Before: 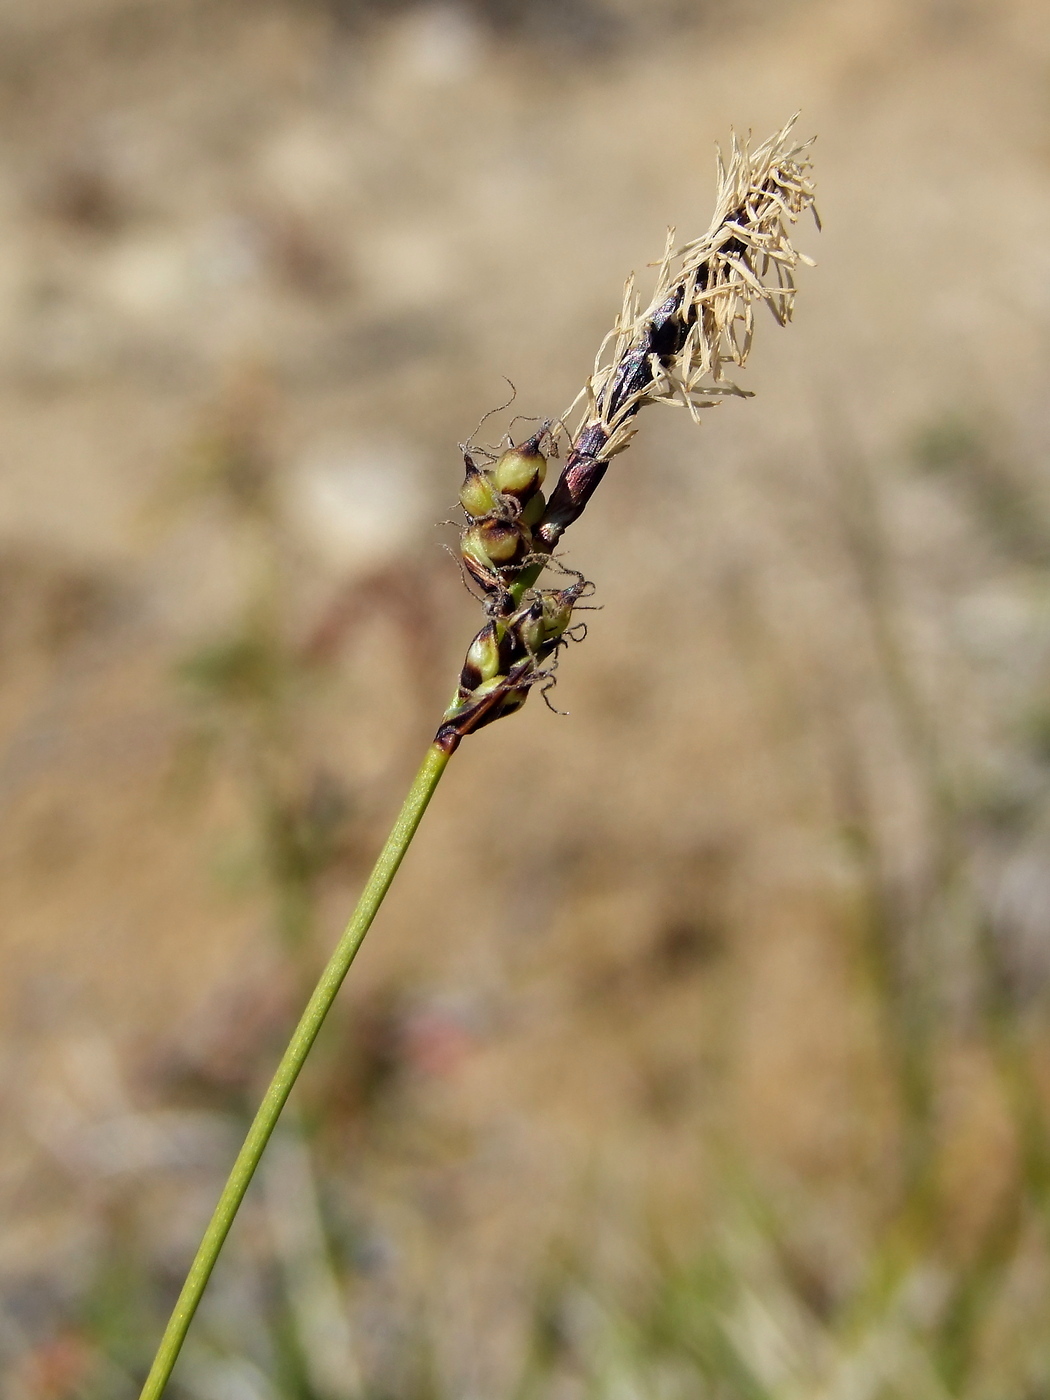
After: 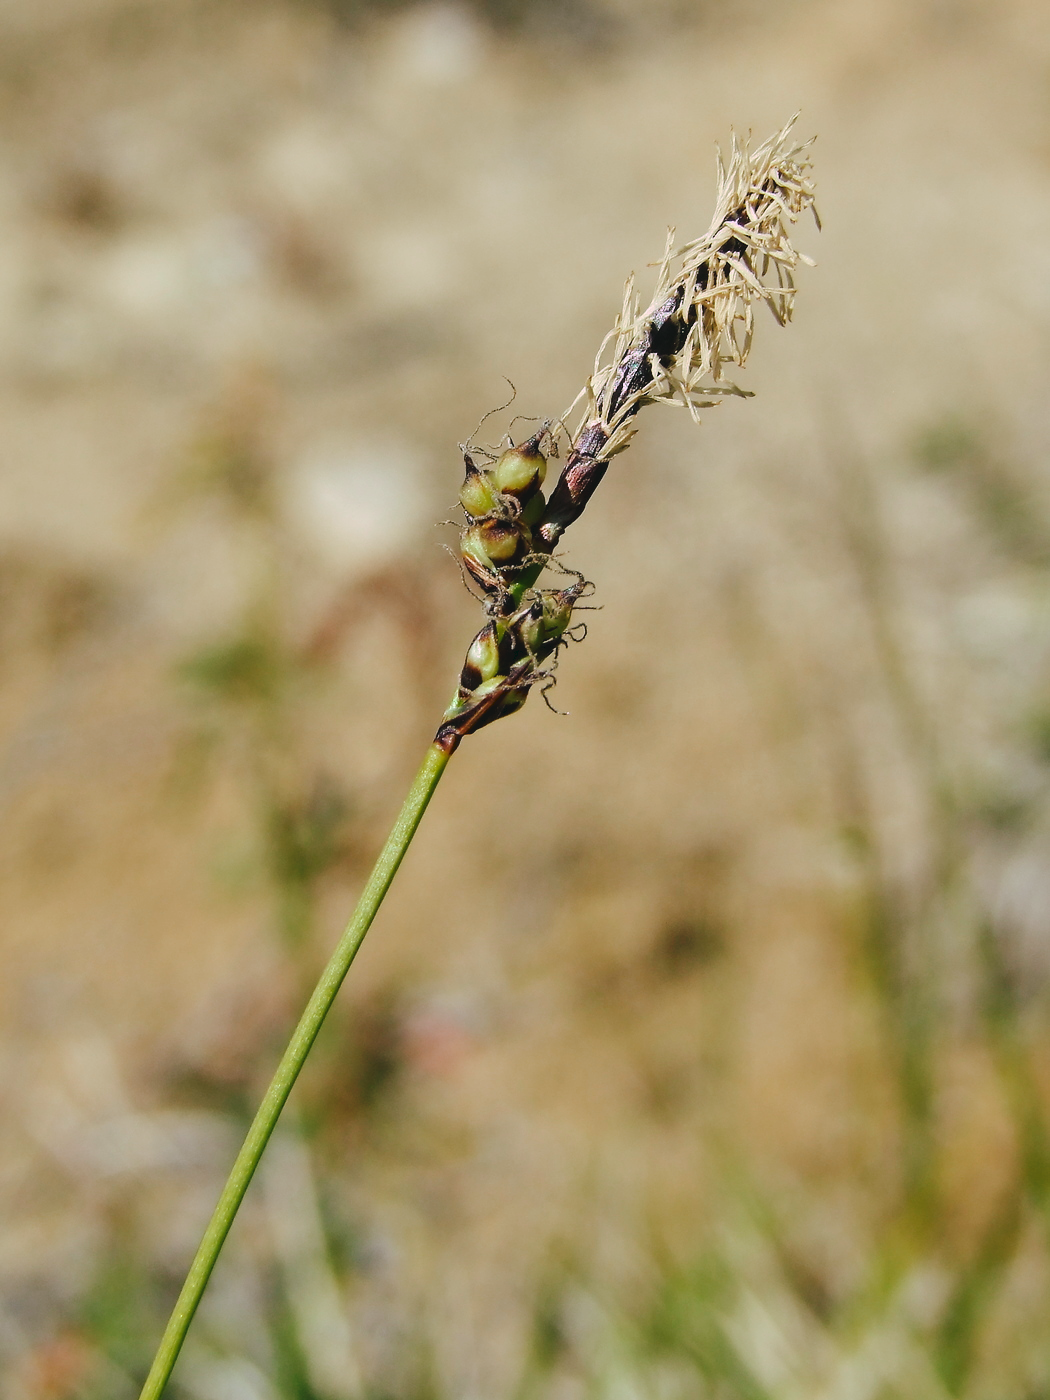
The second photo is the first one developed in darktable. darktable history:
tone curve: curves: ch0 [(0, 0) (0.003, 0.054) (0.011, 0.058) (0.025, 0.069) (0.044, 0.087) (0.069, 0.1) (0.1, 0.123) (0.136, 0.152) (0.177, 0.183) (0.224, 0.234) (0.277, 0.291) (0.335, 0.367) (0.399, 0.441) (0.468, 0.524) (0.543, 0.6) (0.623, 0.673) (0.709, 0.744) (0.801, 0.812) (0.898, 0.89) (1, 1)], preserve colors none
color look up table: target L [98.64, 96.69, 91.16, 87.86, 86.97, 87.43, 82.78, 69.01, 66.35, 60.61, 61.92, 46.1, 33.78, 16.89, 201.76, 83.21, 72.89, 69.57, 71.26, 61.04, 55.14, 48.55, 48.86, 45.79, 17.53, 2.07, 96.47, 80.2, 80.24, 76.92, 71.46, 60.05, 57.88, 57.49, 52.9, 42.95, 35.51, 41.53, 32.36, 39.82, 19.19, 15.24, 5.895, 96.85, 94.04, 64.09, 54.17, 54.51, 37.19], target a [-29.31, -36.21, -6.63, -40.39, -36.8, -55.13, -76.24, -55.14, -21.57, -61.13, -44.58, -26.88, -33.82, -23.17, 0, 5.447, -1.308, 32.26, 42.58, 1.532, 24.85, 50.11, 33.29, 62.3, 27.63, 1.269, 18.17, 5.335, 24.55, 42.17, 48.69, 71.4, 0.529, 15.36, 29.35, 66.55, 6.812, 53.68, -2.11, 34.51, 32.78, 24.27, 8.035, -32.53, -60.66, -19.97, -11.43, 1.819, -20.34], target b [66.48, 20.25, 30.18, 62.53, 32.08, 11.06, 59.8, 37.78, 59.6, 55.98, 9.364, 44.7, 36.37, 26.55, -0.001, 2.581, 29.1, 61.7, 7.29, 61.56, 33.28, 57.12, 14.34, 30, 24.92, 2.665, -10.09, -34.21, -26.02, -22.76, -36.88, -28.98, 3.08, -58.63, -20.75, 1.379, -40.1, -44.54, 5.739, -66.95, -6.326, -40.85, -12.69, -8.693, -15.27, -5.019, -44.16, -15.44, -10.93], num patches 49
